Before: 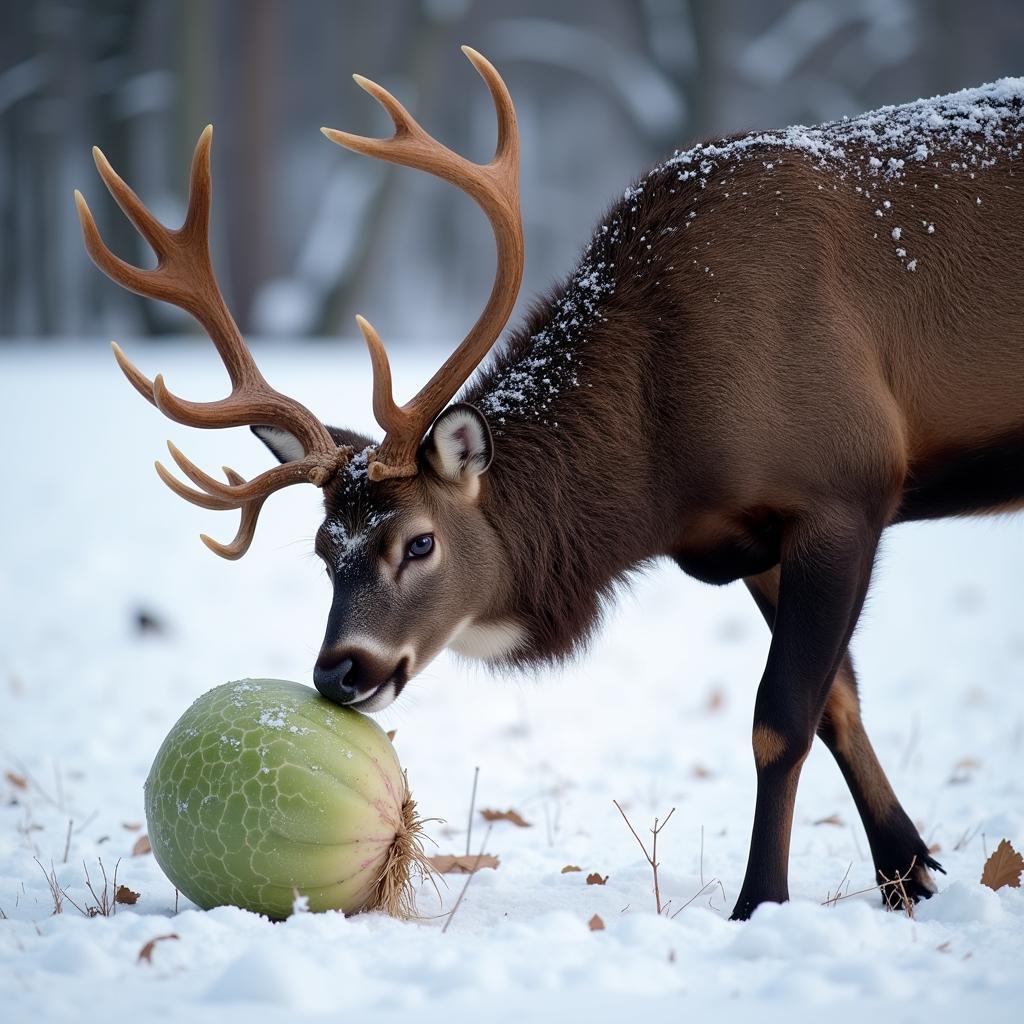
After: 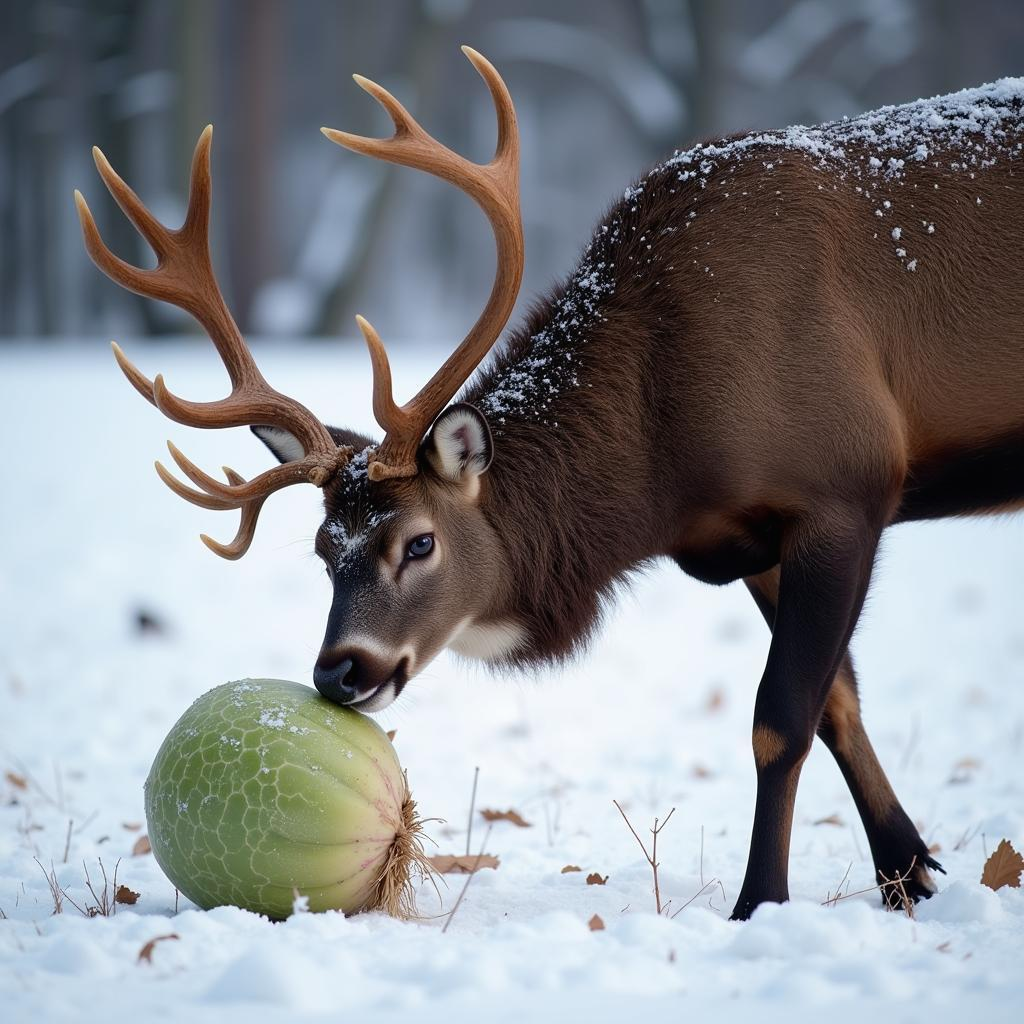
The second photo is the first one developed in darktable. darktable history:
contrast brightness saturation: contrast -0.016, brightness -0.009, saturation 0.034
